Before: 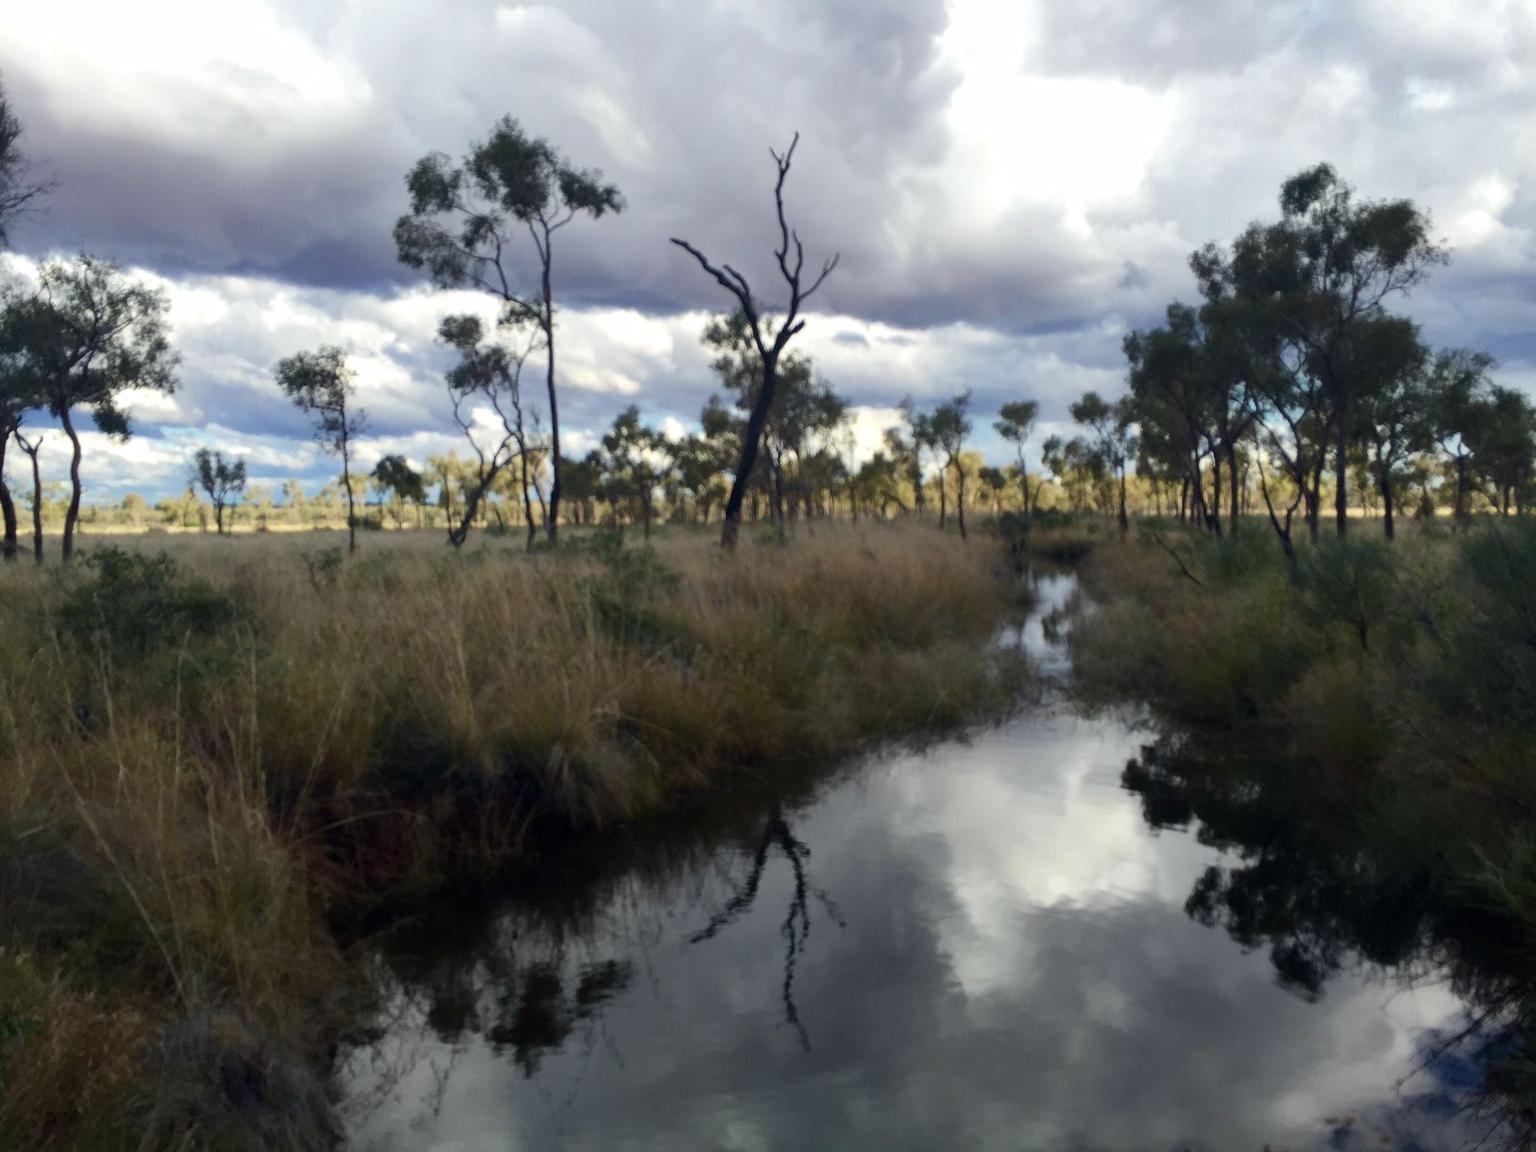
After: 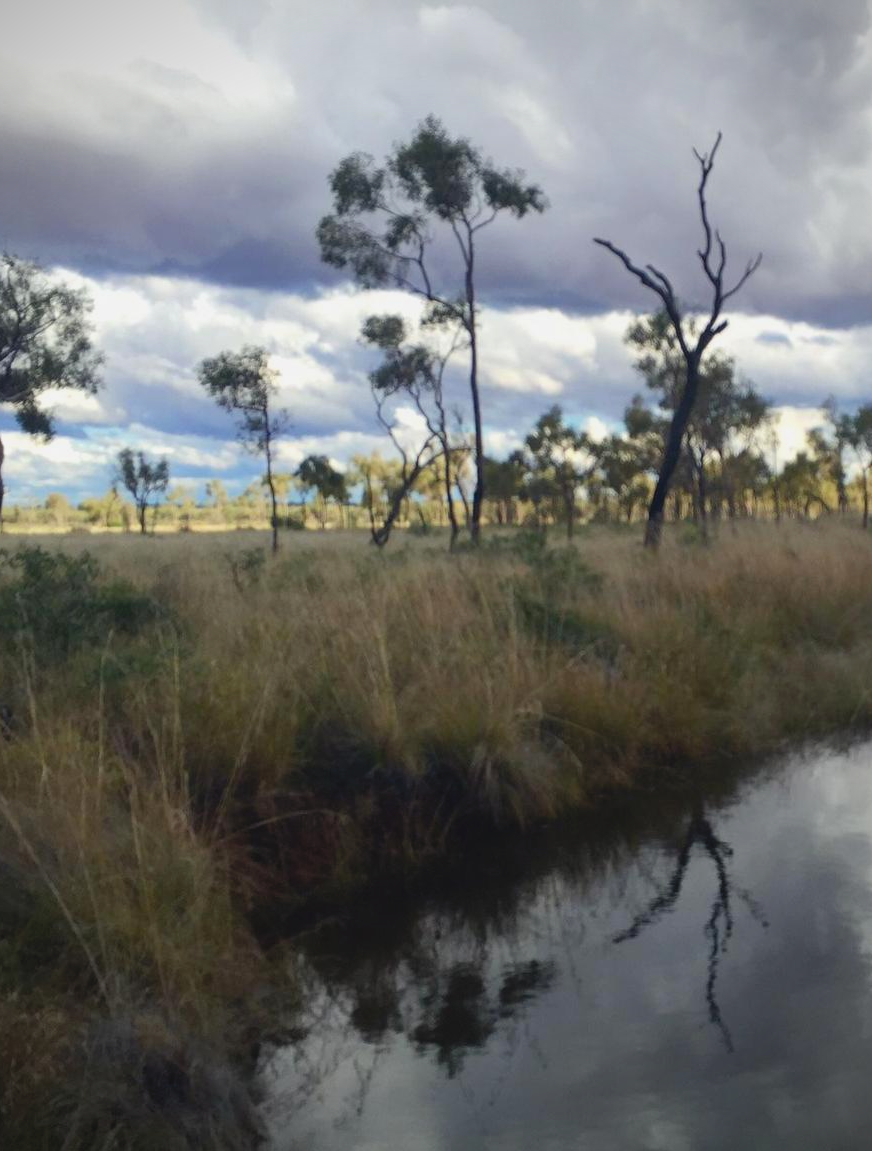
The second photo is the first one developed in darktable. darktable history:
levels: gray 59.37%
crop: left 5.016%, right 38.203%
contrast brightness saturation: contrast -0.091, brightness 0.042, saturation 0.084
vignetting: on, module defaults
